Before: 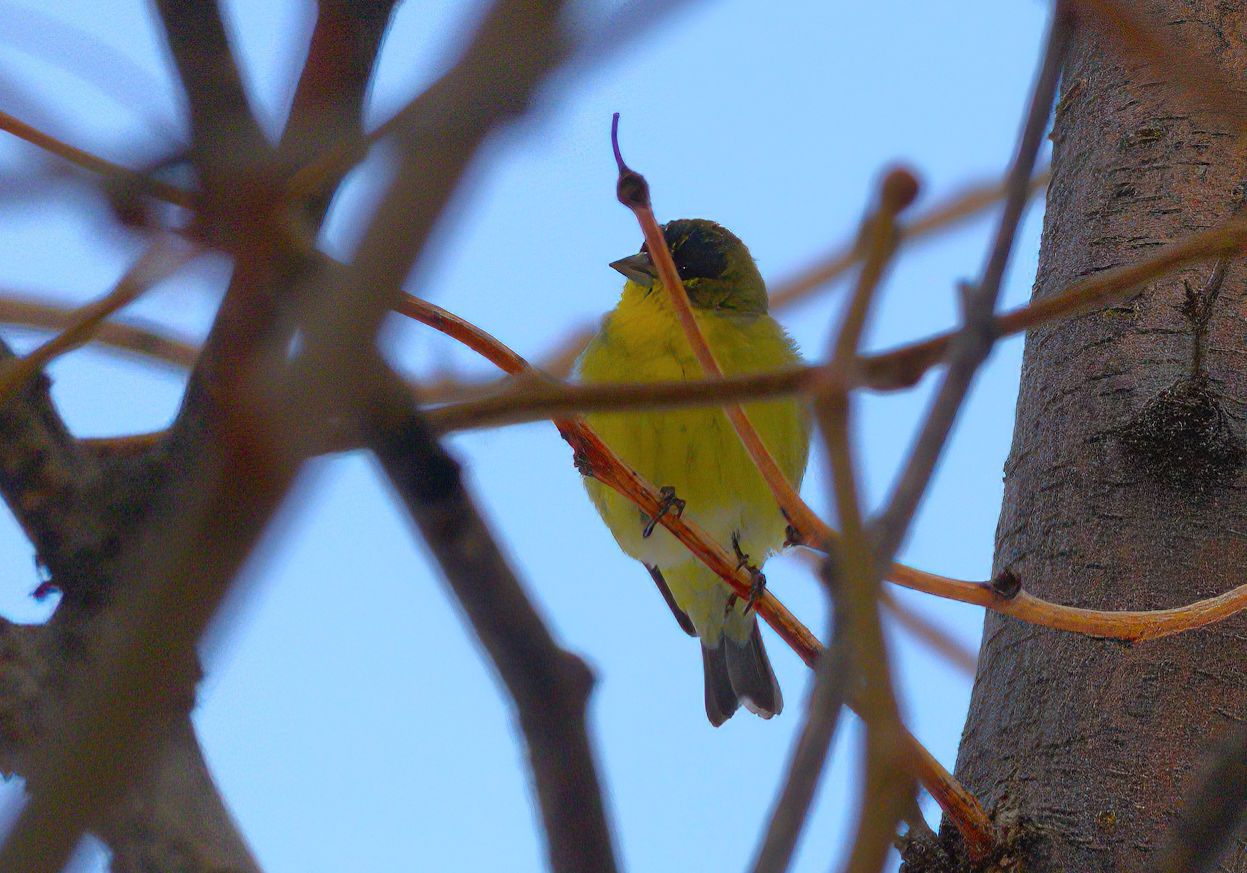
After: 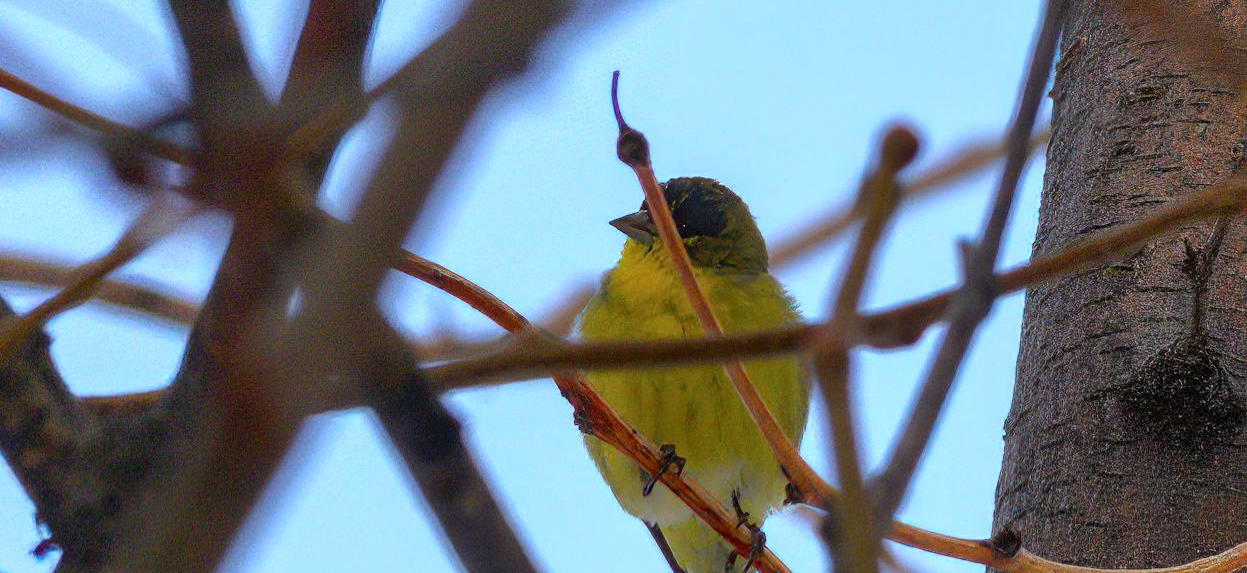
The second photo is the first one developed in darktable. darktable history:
local contrast: on, module defaults
crop and rotate: top 4.848%, bottom 29.503%
tone equalizer: -8 EV -0.417 EV, -7 EV -0.389 EV, -6 EV -0.333 EV, -5 EV -0.222 EV, -3 EV 0.222 EV, -2 EV 0.333 EV, -1 EV 0.389 EV, +0 EV 0.417 EV, edges refinement/feathering 500, mask exposure compensation -1.57 EV, preserve details no
